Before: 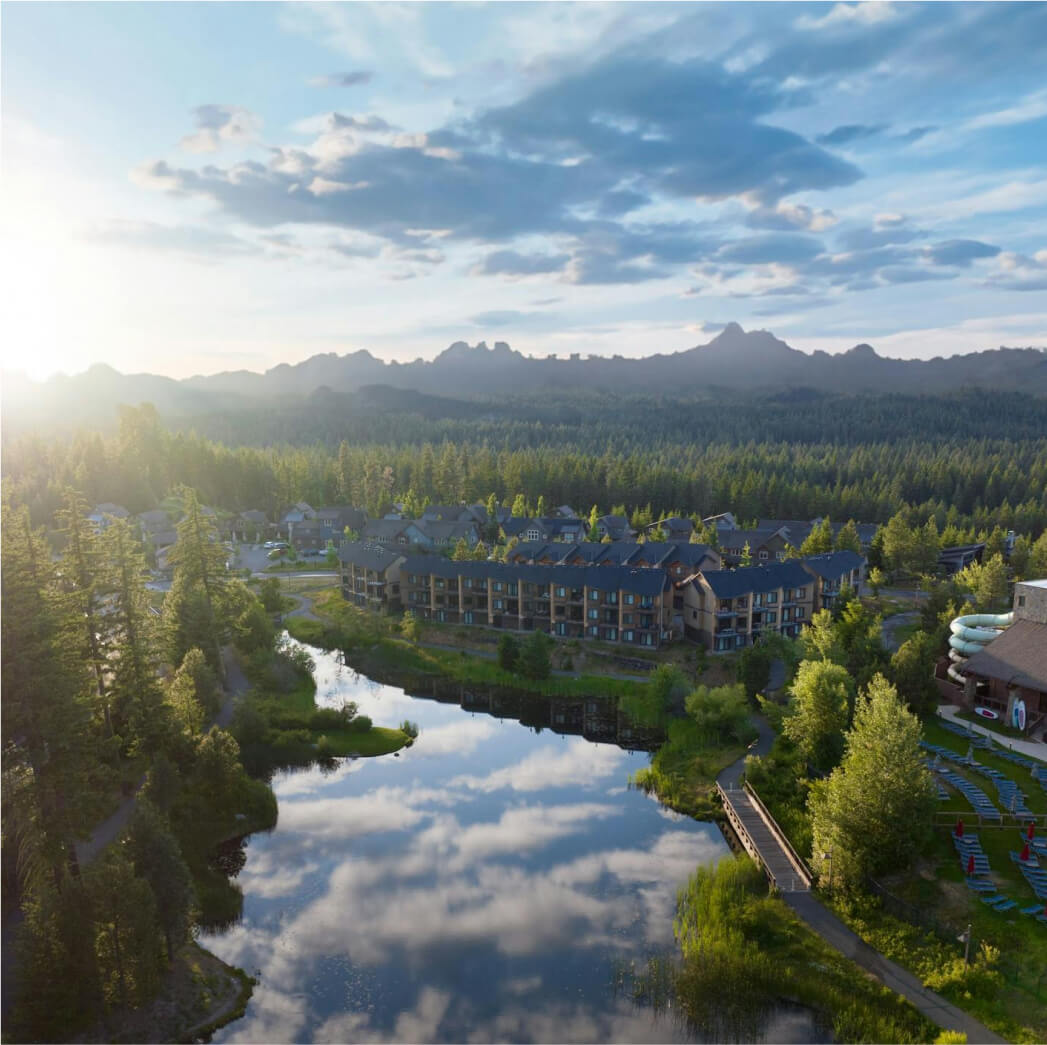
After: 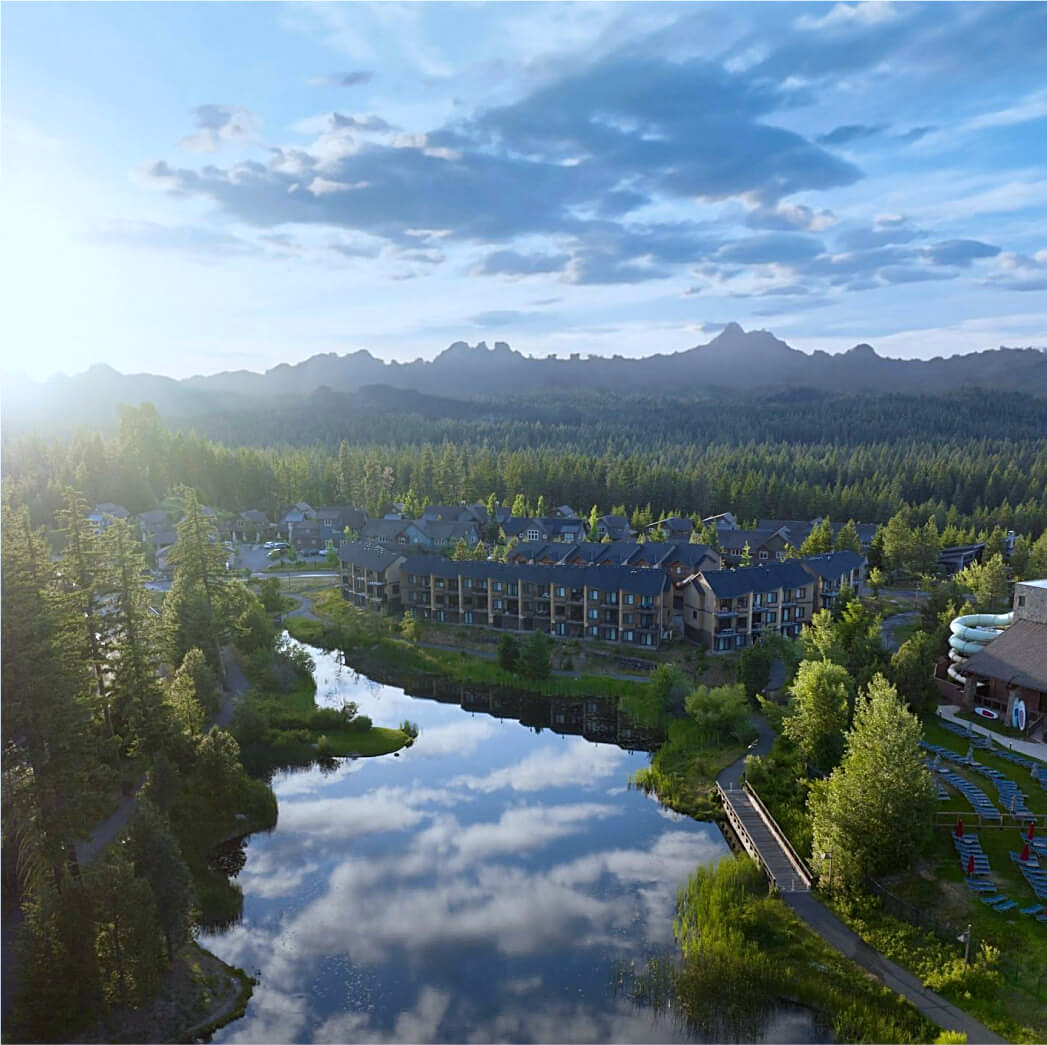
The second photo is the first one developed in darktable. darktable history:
white balance: red 0.924, blue 1.095
sharpen: on, module defaults
